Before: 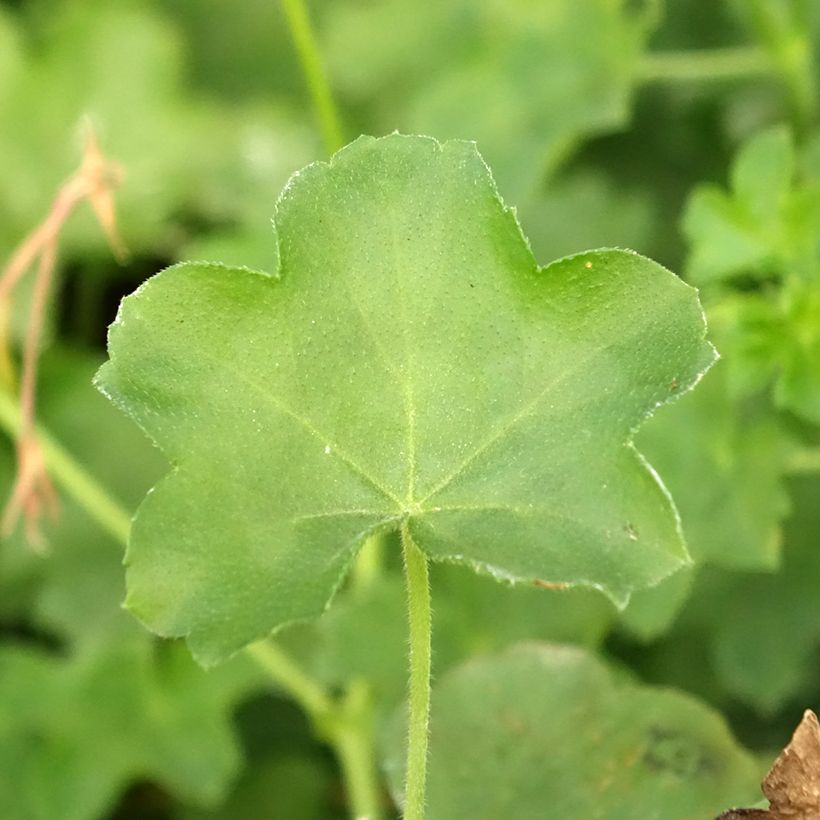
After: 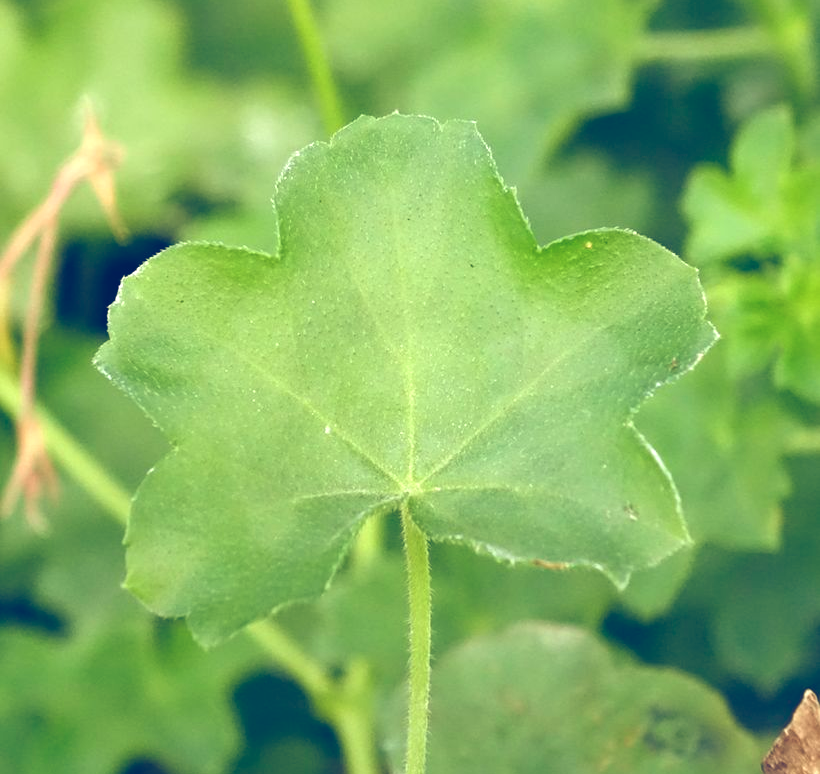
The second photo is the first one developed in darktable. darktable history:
crop and rotate: top 2.479%, bottom 3.018%
color balance rgb: shadows lift › luminance -41.13%, shadows lift › chroma 14.13%, shadows lift › hue 260°, power › luminance -3.76%, power › chroma 0.56%, power › hue 40.37°, highlights gain › luminance 16.81%, highlights gain › chroma 2.94%, highlights gain › hue 260°, global offset › luminance -0.29%, global offset › chroma 0.31%, global offset › hue 260°, perceptual saturation grading › global saturation 20%, perceptual saturation grading › highlights -13.92%, perceptual saturation grading › shadows 50%
exposure: black level correction -0.03, compensate highlight preservation false
color correction: highlights a* 0.207, highlights b* 2.7, shadows a* -0.874, shadows b* -4.78
